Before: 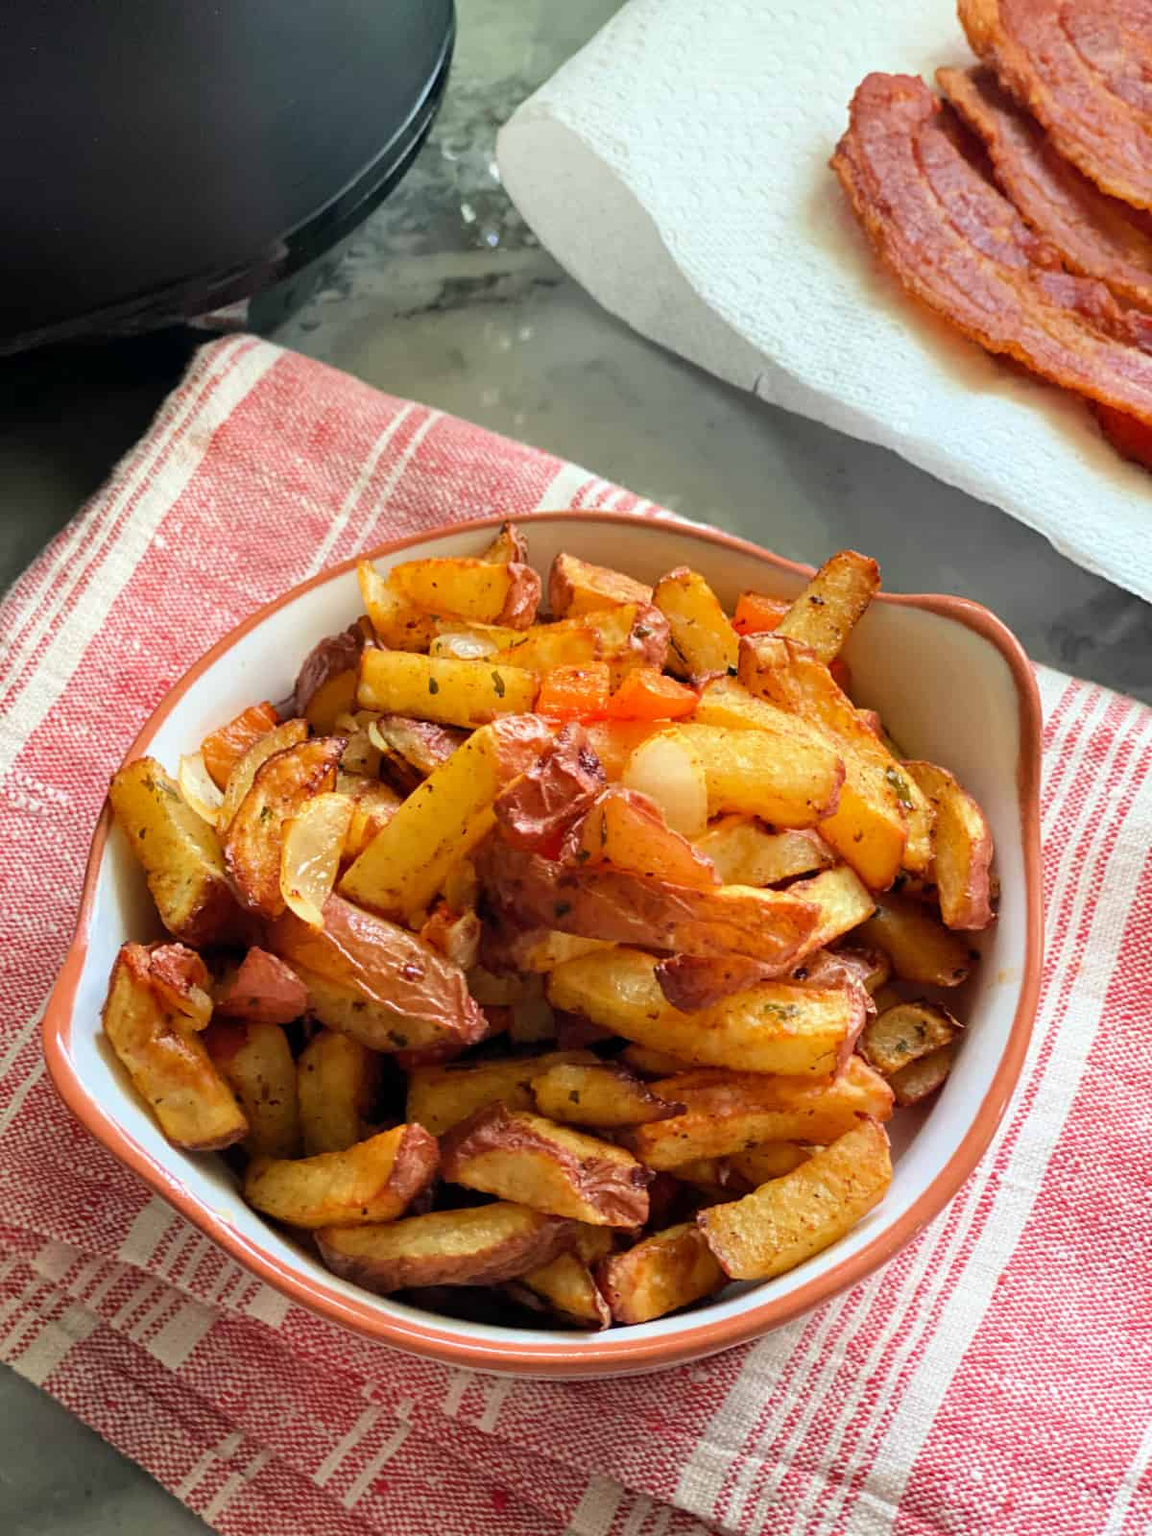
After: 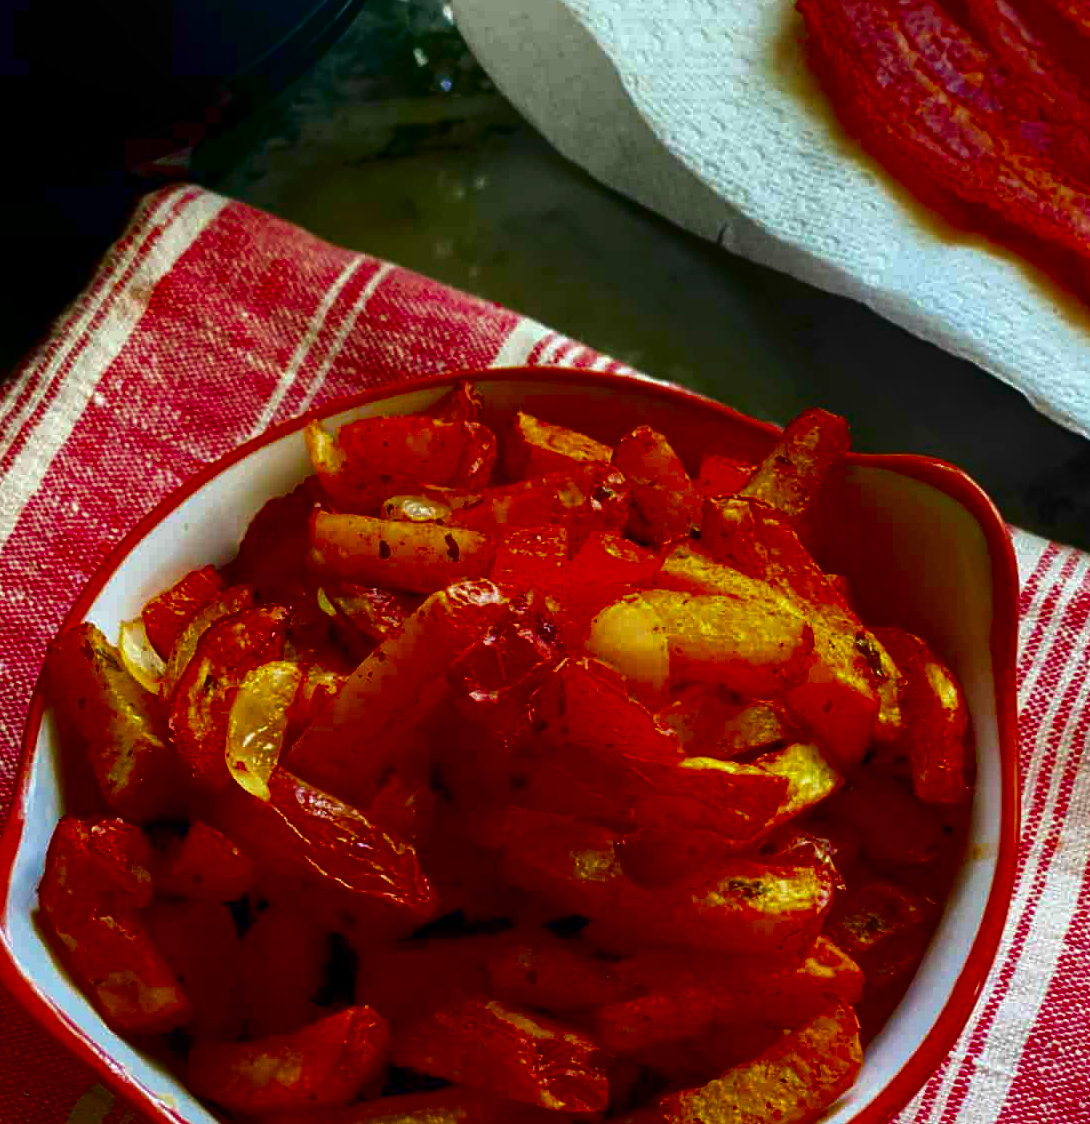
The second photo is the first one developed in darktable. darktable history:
contrast brightness saturation: brightness -1, saturation 1
crop: left 5.596%, top 10.314%, right 3.534%, bottom 19.395%
